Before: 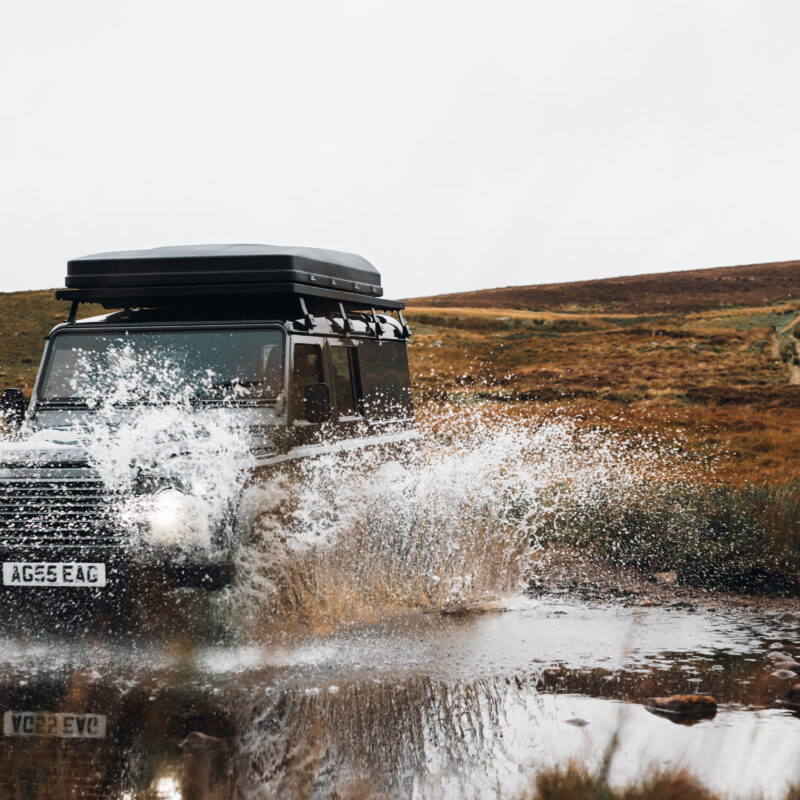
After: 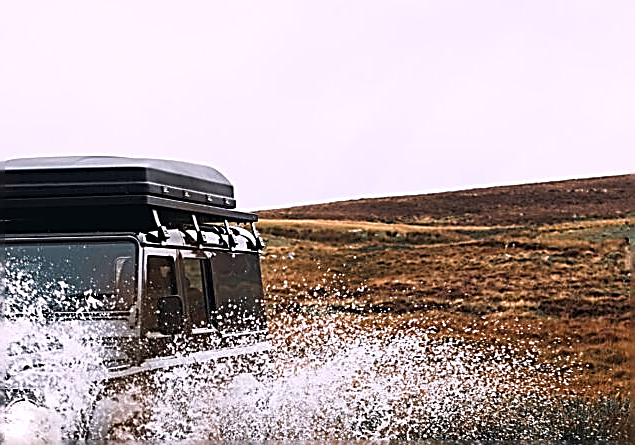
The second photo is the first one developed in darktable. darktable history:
white balance: red 1.05, blue 1.072
crop: left 18.38%, top 11.092%, right 2.134%, bottom 33.217%
sharpen: amount 2
